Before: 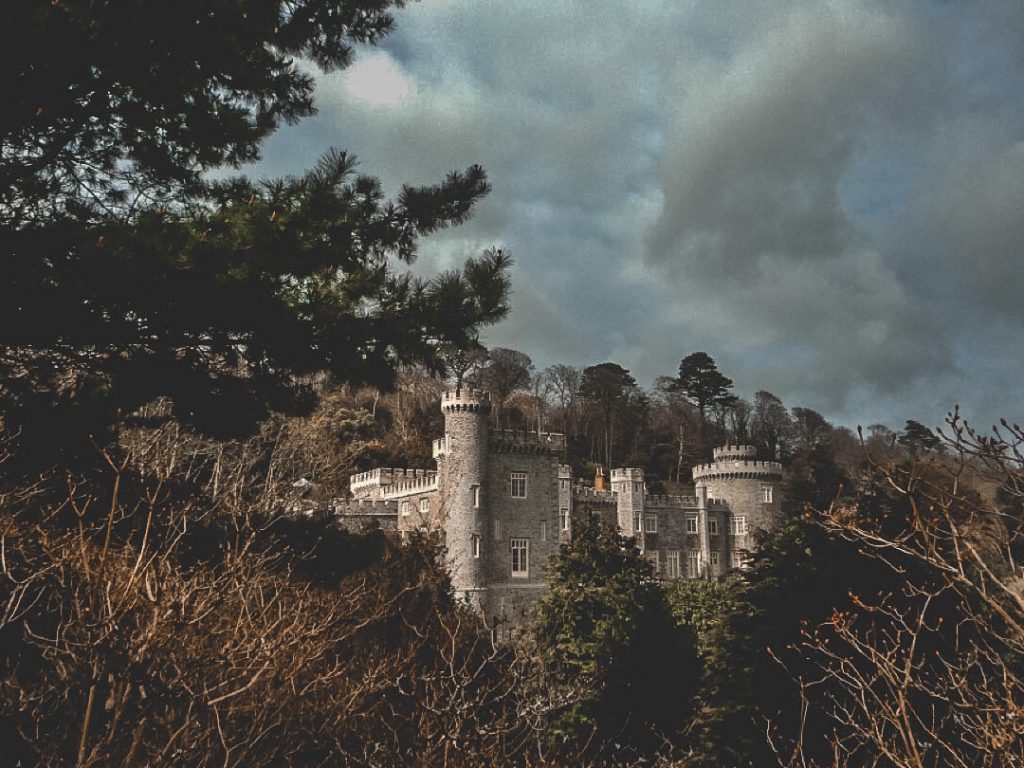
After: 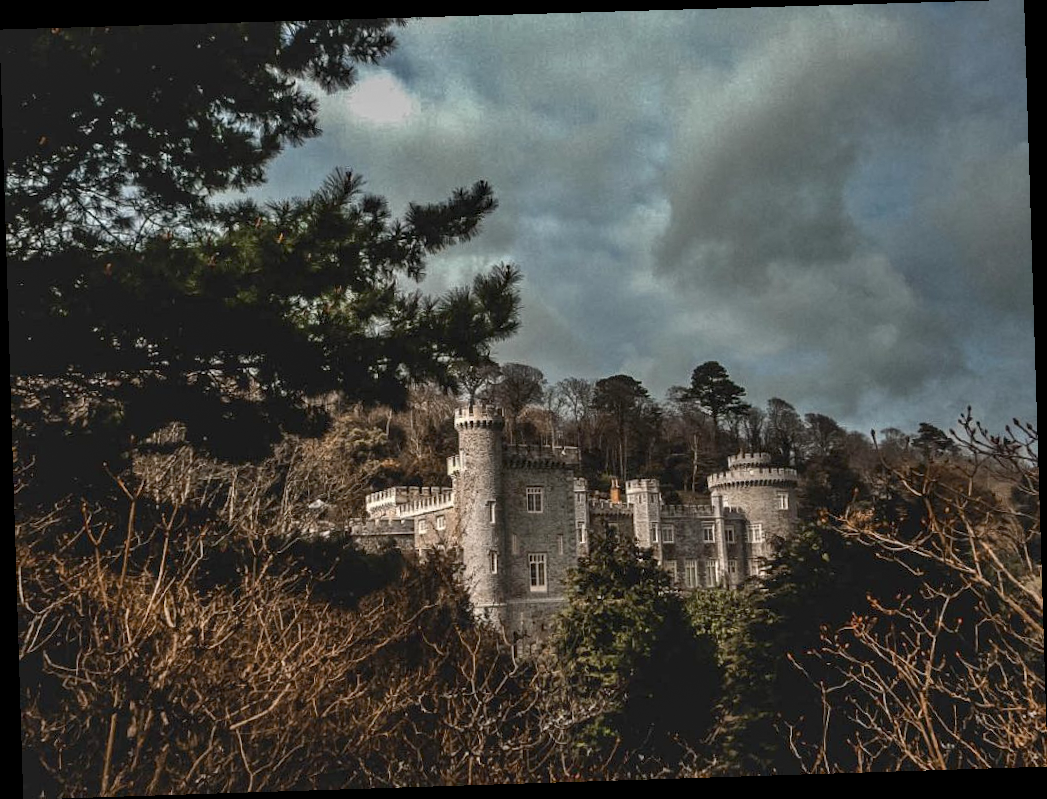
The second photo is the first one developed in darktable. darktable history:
grain: coarseness 0.81 ISO, strength 1.34%, mid-tones bias 0%
exposure: black level correction 0.009, exposure 0.014 EV, compensate highlight preservation false
local contrast: on, module defaults
rotate and perspective: rotation -1.77°, lens shift (horizontal) 0.004, automatic cropping off
